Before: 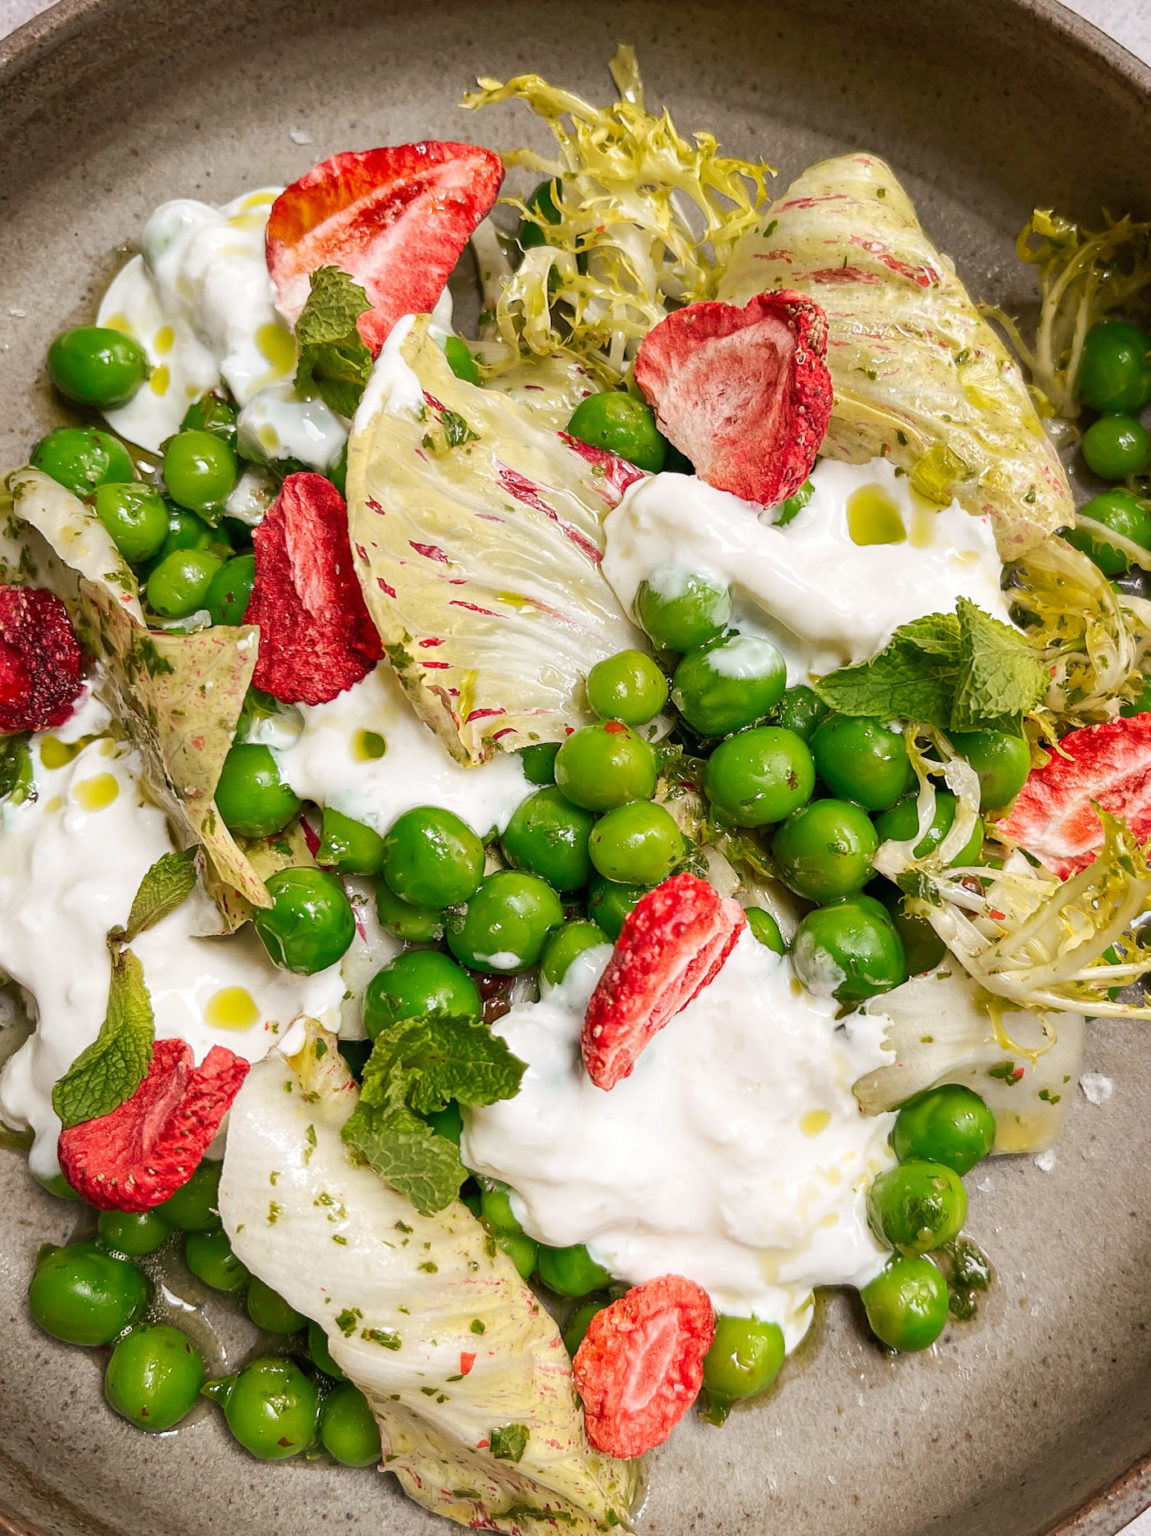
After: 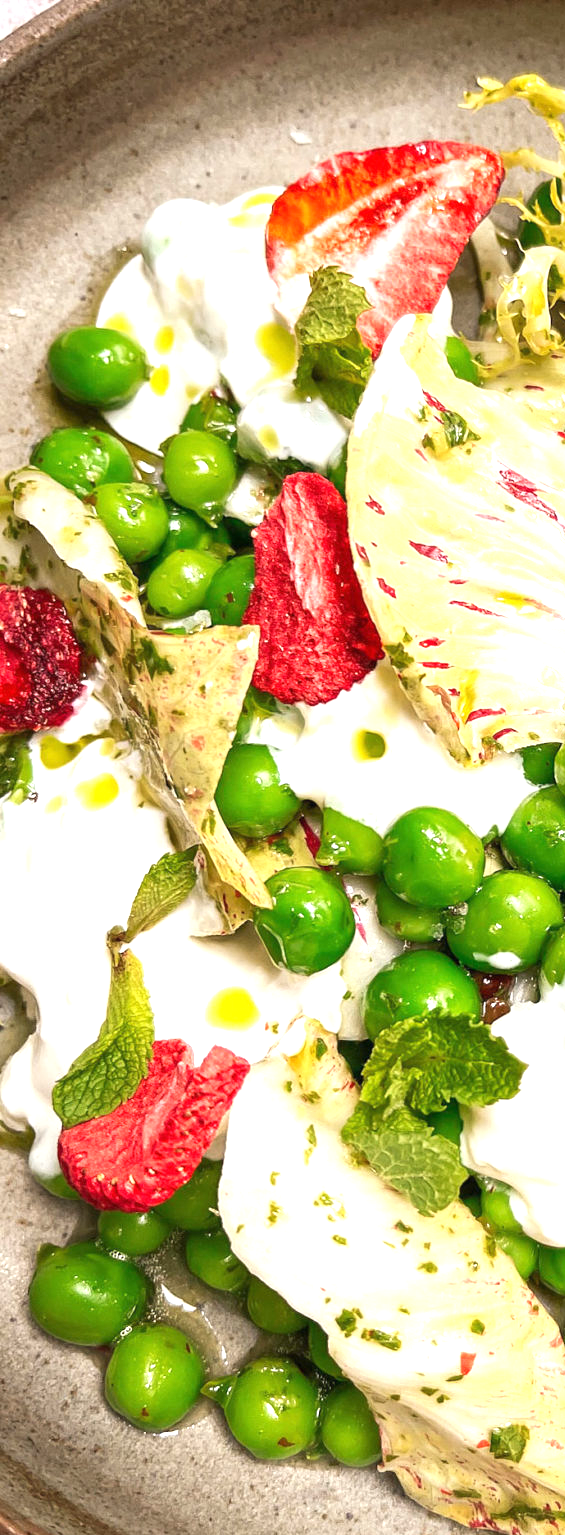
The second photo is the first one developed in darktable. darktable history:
crop and rotate: left 0%, top 0%, right 50.845%
exposure: black level correction 0, exposure 0.95 EV, compensate exposure bias true, compensate highlight preservation false
tone equalizer: on, module defaults
